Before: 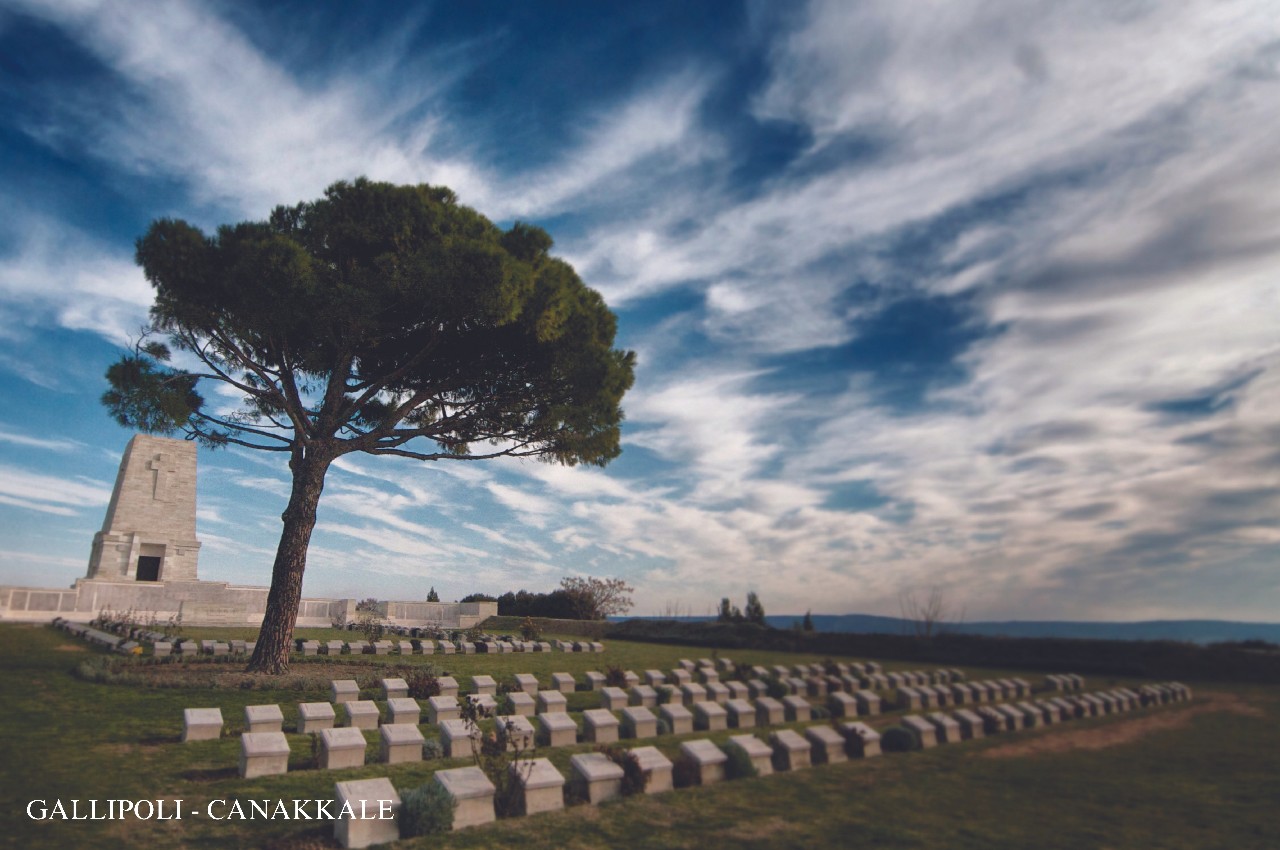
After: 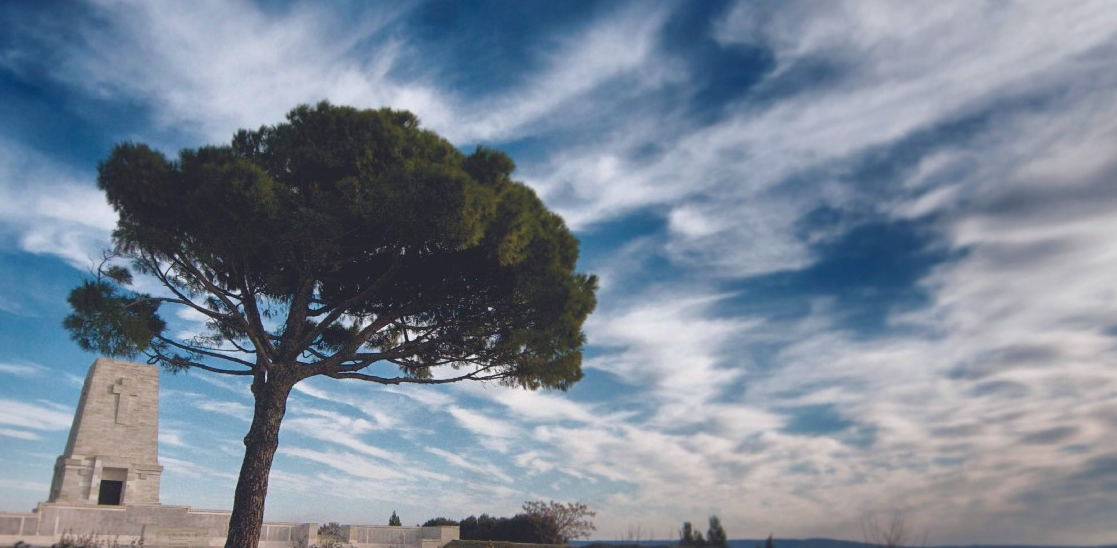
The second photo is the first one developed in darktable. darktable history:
white balance: red 0.982, blue 1.018
crop: left 3.015%, top 8.969%, right 9.647%, bottom 26.457%
